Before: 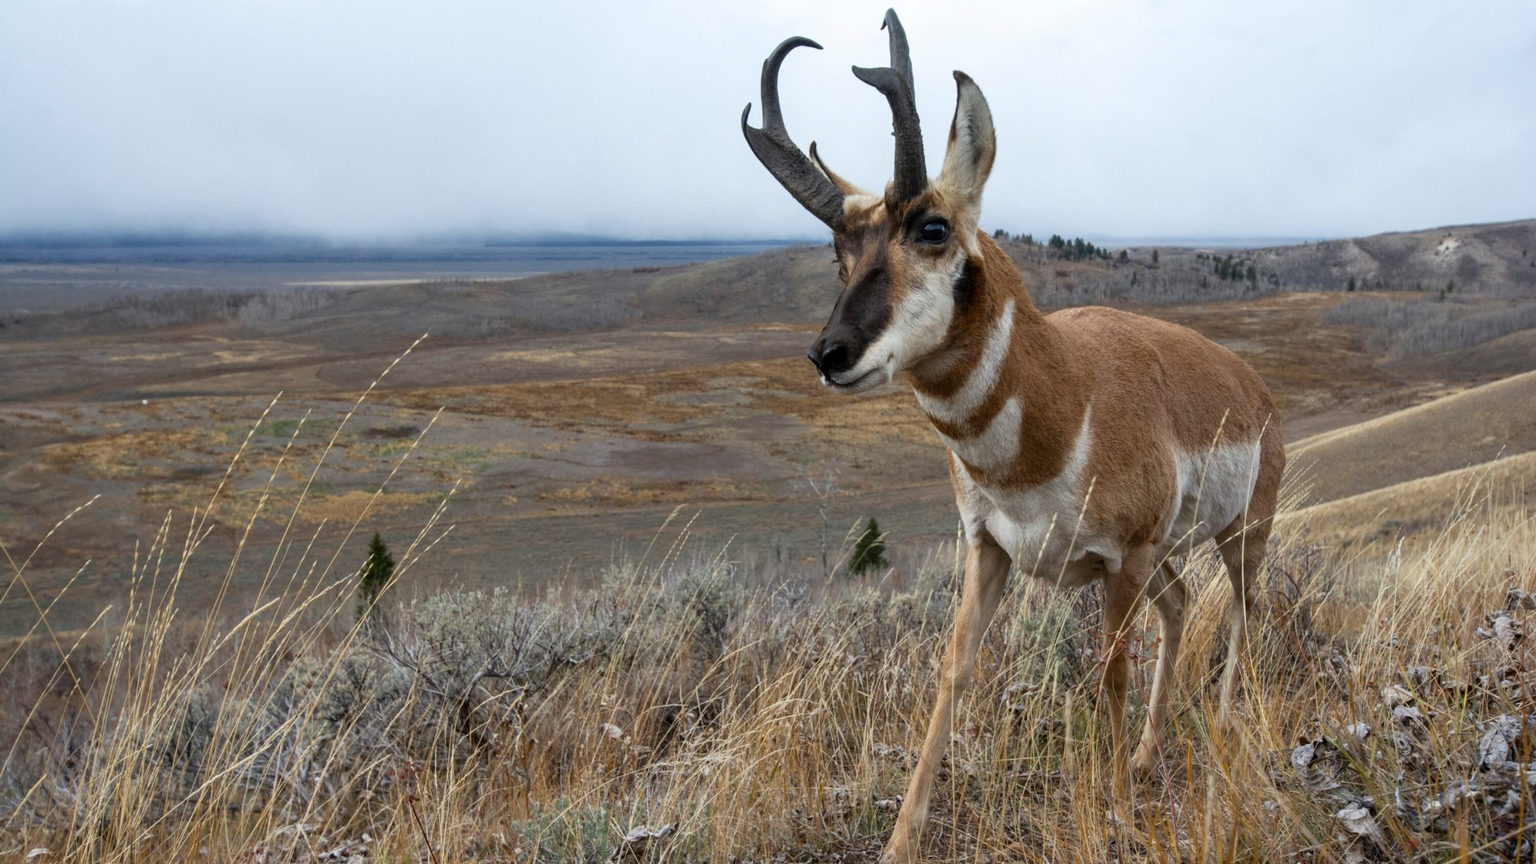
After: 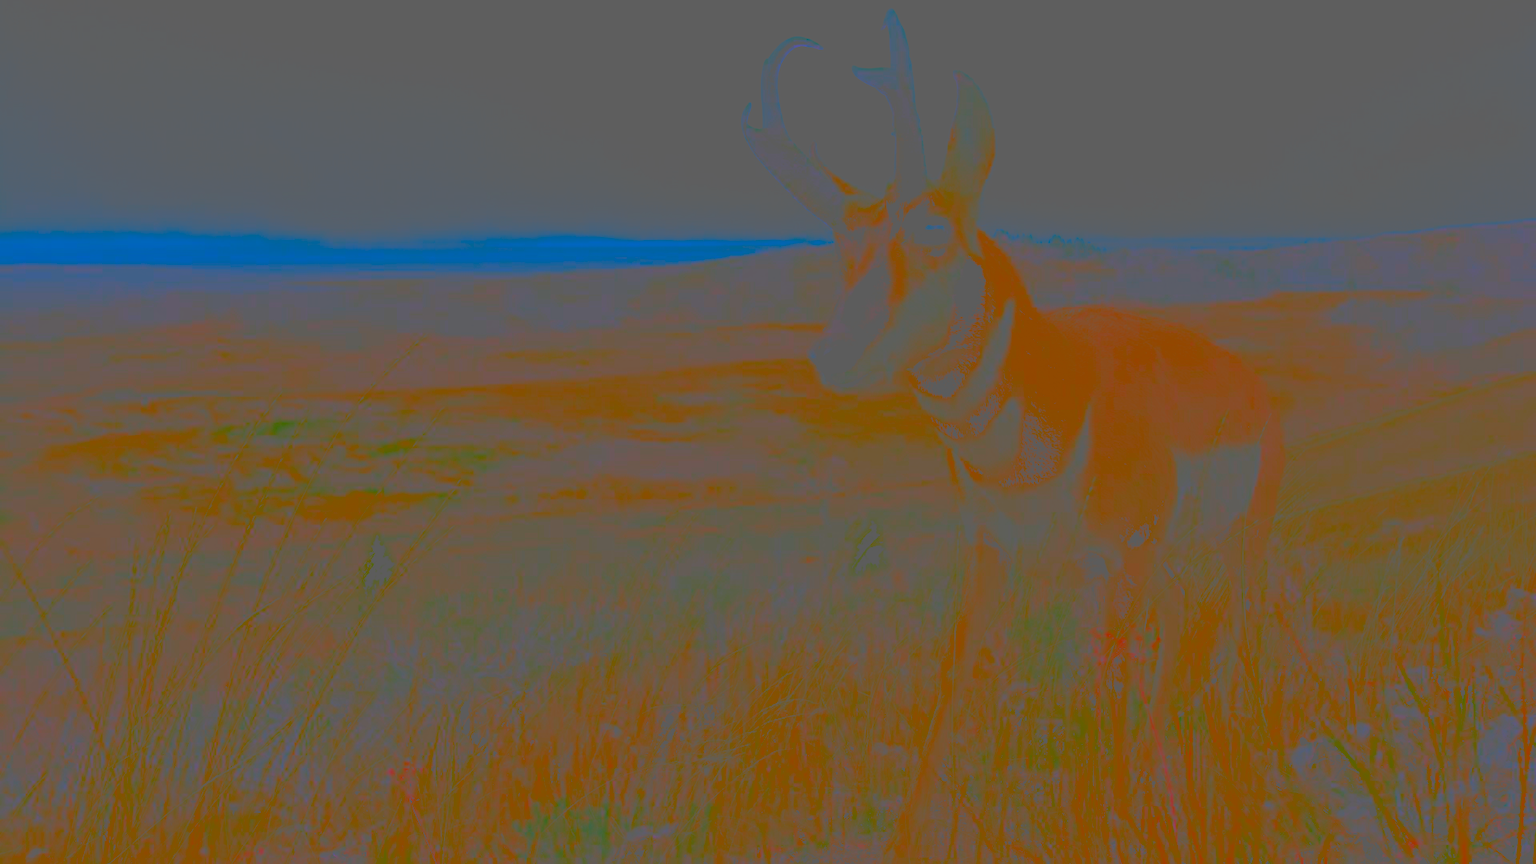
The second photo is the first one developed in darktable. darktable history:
tone equalizer: -8 EV -0.417 EV, -7 EV -0.389 EV, -6 EV -0.333 EV, -5 EV -0.222 EV, -3 EV 0.222 EV, -2 EV 0.333 EV, -1 EV 0.389 EV, +0 EV 0.417 EV, edges refinement/feathering 500, mask exposure compensation -1.57 EV, preserve details no
exposure: black level correction 0.012, exposure 0.7 EV, compensate exposure bias true, compensate highlight preservation false
contrast brightness saturation: contrast -0.99, brightness -0.17, saturation 0.75
filmic rgb: black relative exposure -5 EV, white relative exposure 3.2 EV, hardness 3.42, contrast 1.2, highlights saturation mix -30%
